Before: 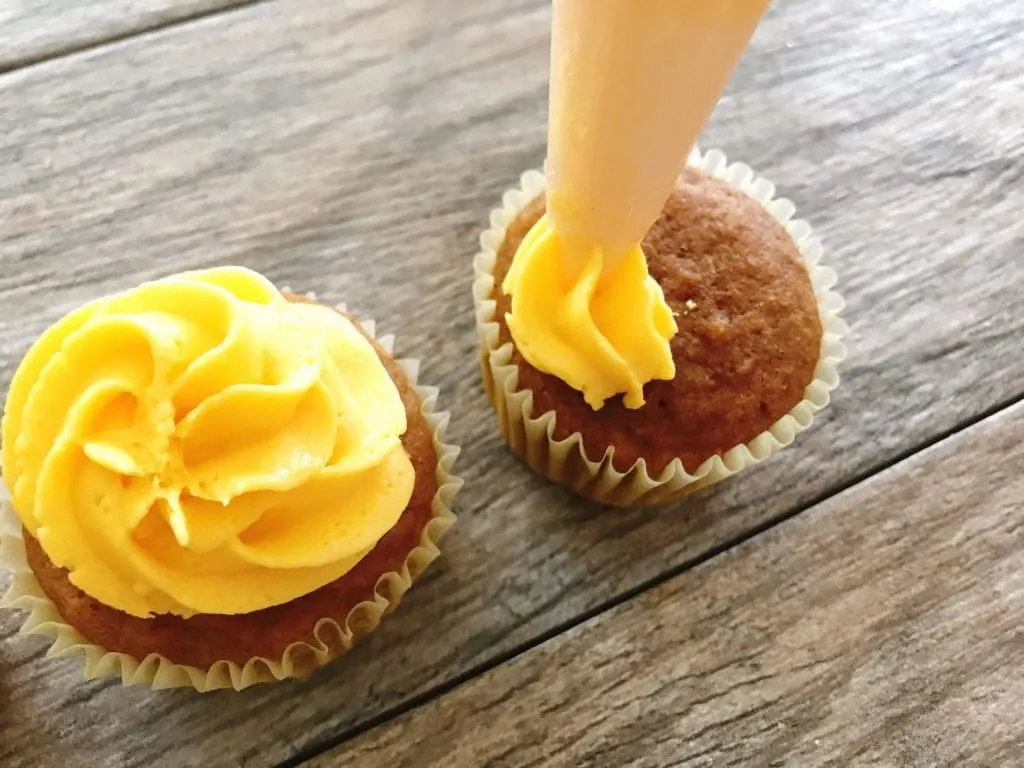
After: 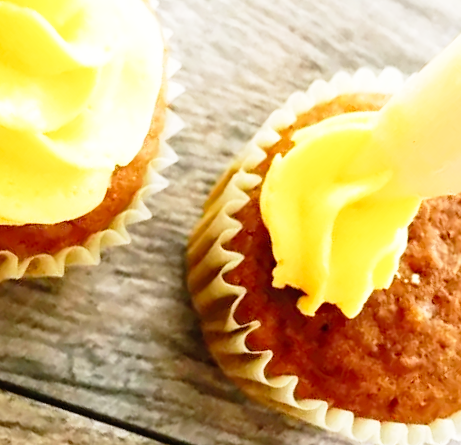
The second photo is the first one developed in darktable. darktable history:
base curve: curves: ch0 [(0, 0) (0.012, 0.01) (0.073, 0.168) (0.31, 0.711) (0.645, 0.957) (1, 1)], preserve colors none
crop and rotate: angle -45.17°, top 16.583%, right 0.926%, bottom 11.627%
